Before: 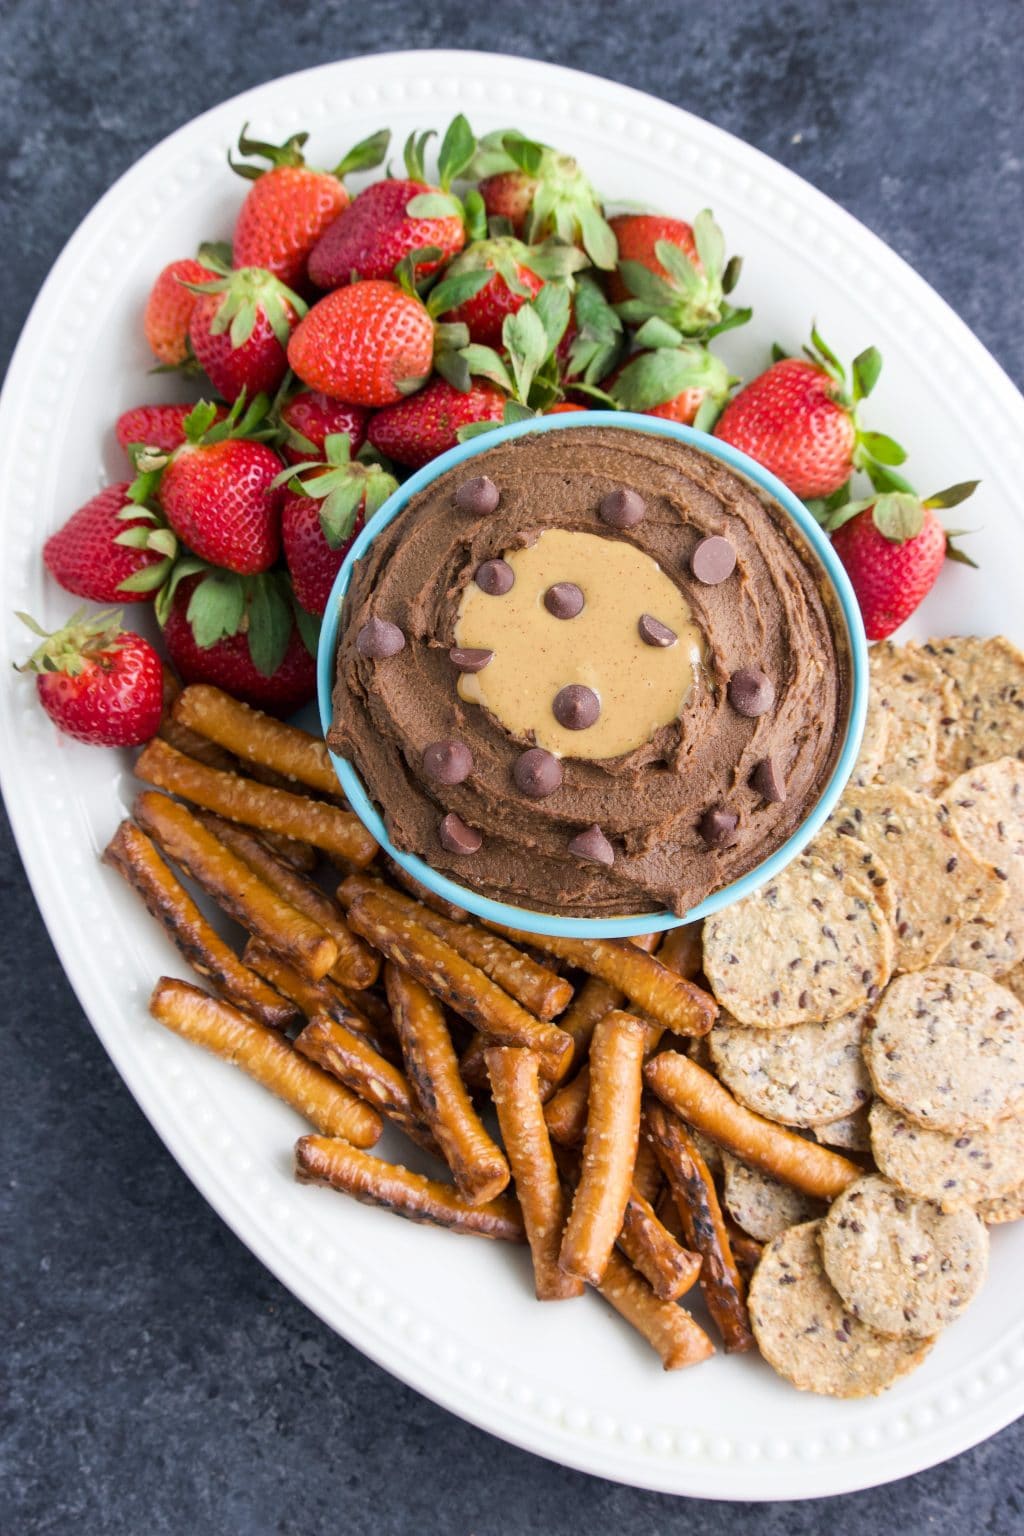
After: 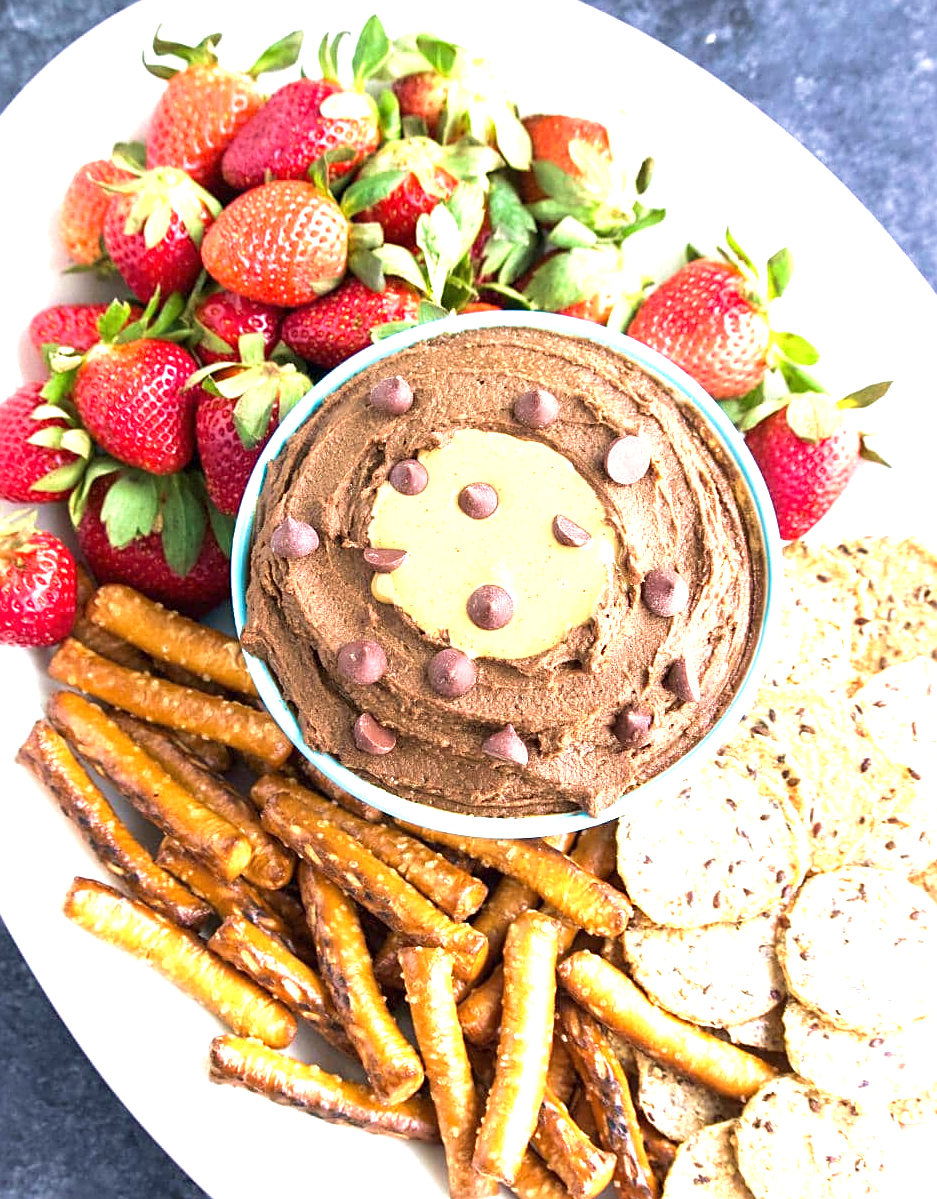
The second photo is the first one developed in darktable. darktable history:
exposure: black level correction 0, exposure 1.443 EV, compensate highlight preservation false
velvia: on, module defaults
crop: left 8.447%, top 6.562%, bottom 15.339%
sharpen: on, module defaults
